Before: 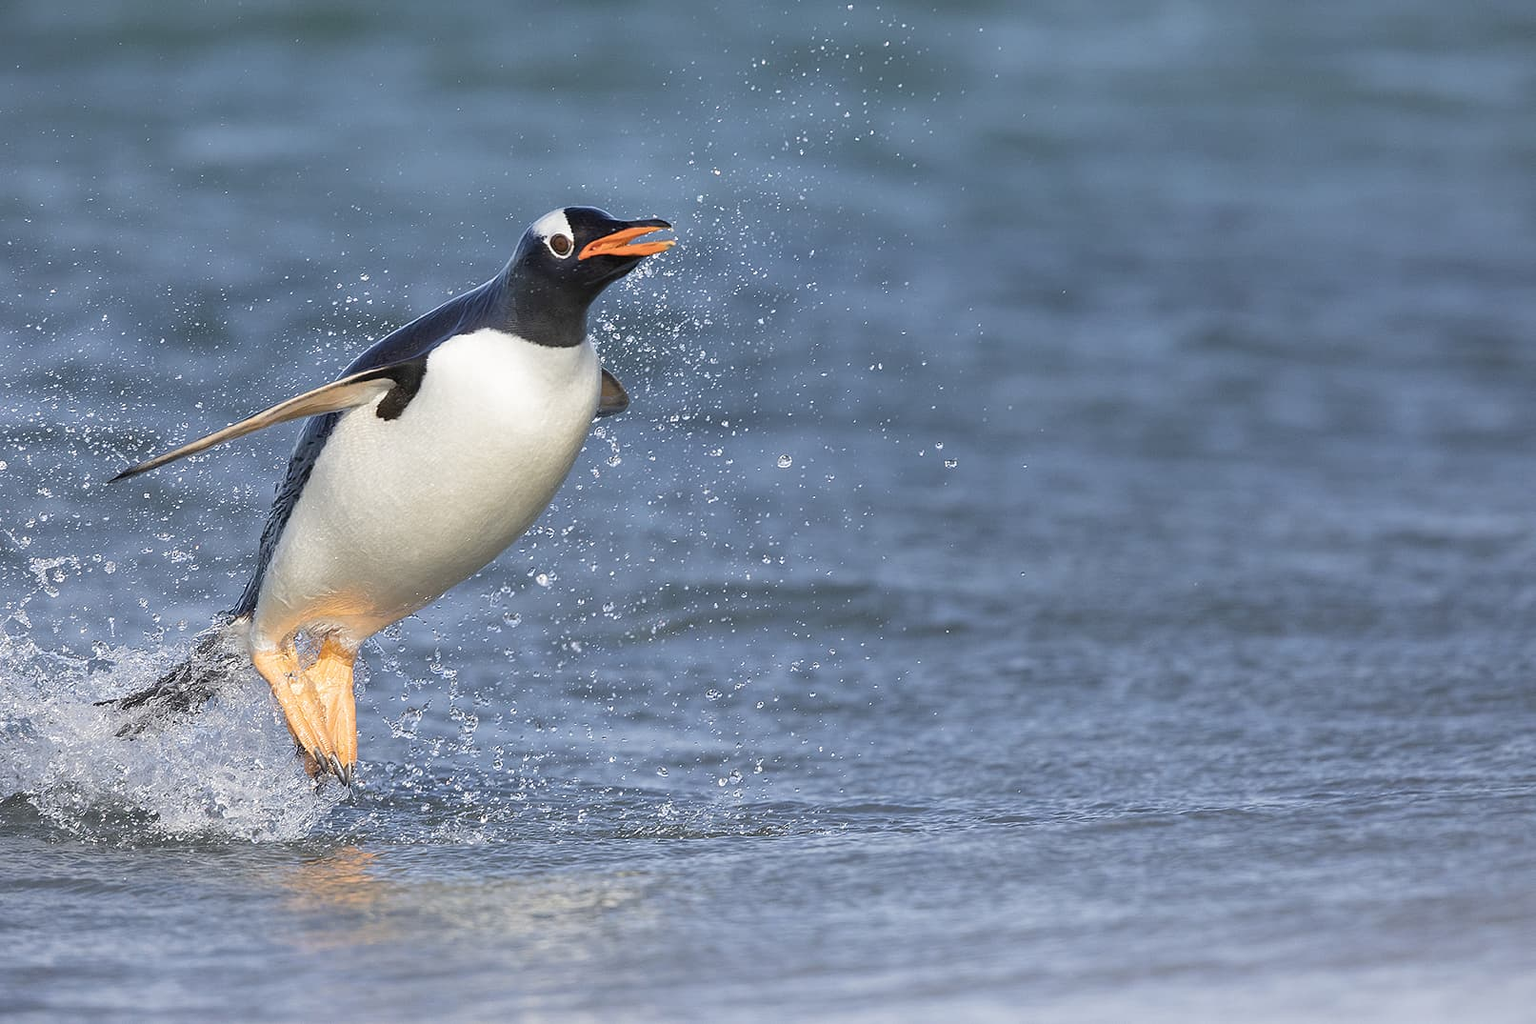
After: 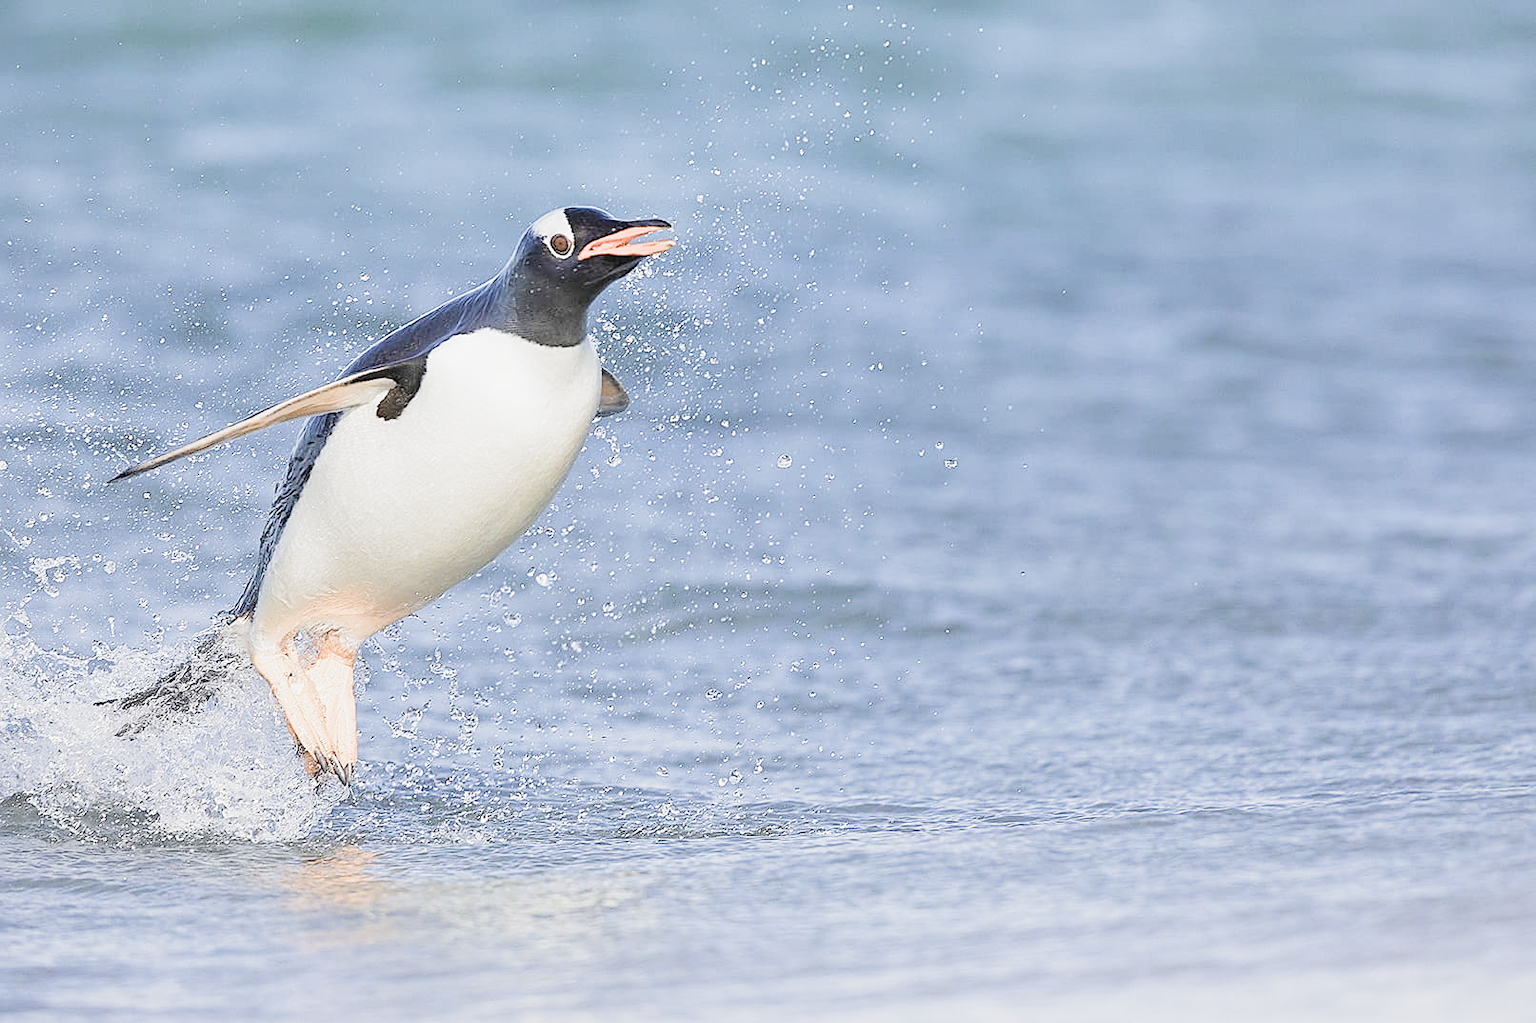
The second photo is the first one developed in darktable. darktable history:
exposure: black level correction 0, exposure 1.684 EV, compensate exposure bias true, compensate highlight preservation false
sharpen: on, module defaults
filmic rgb: black relative exposure -7.65 EV, white relative exposure 4.56 EV, threshold 2.96 EV, hardness 3.61, color science v5 (2021), contrast in shadows safe, contrast in highlights safe, enable highlight reconstruction true
